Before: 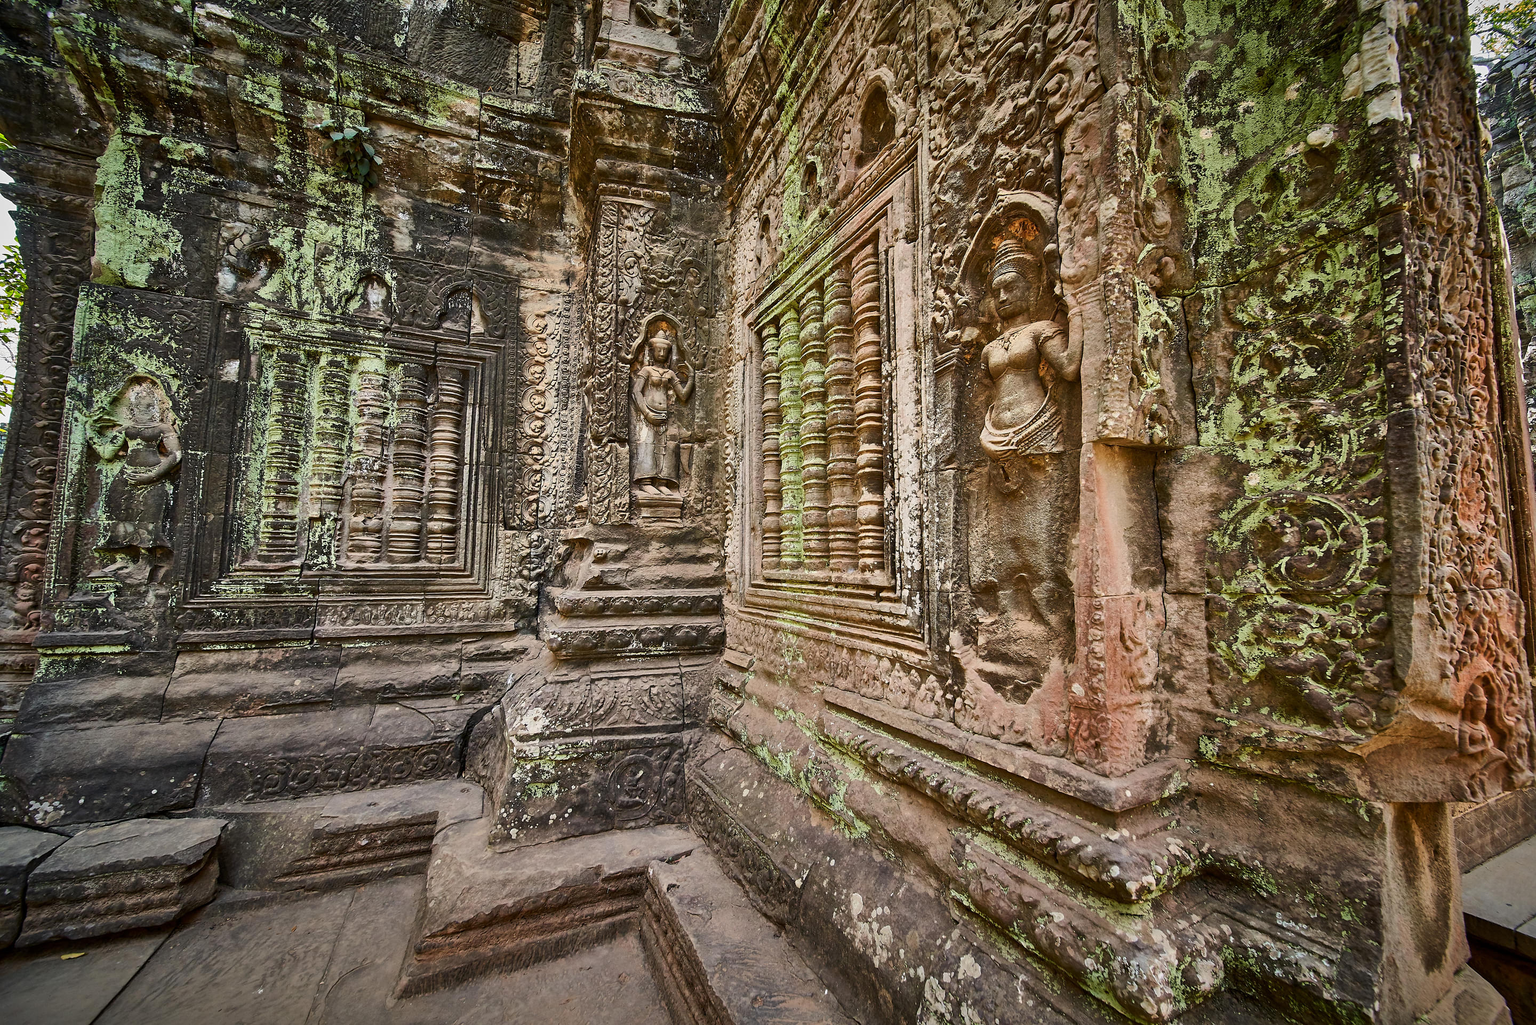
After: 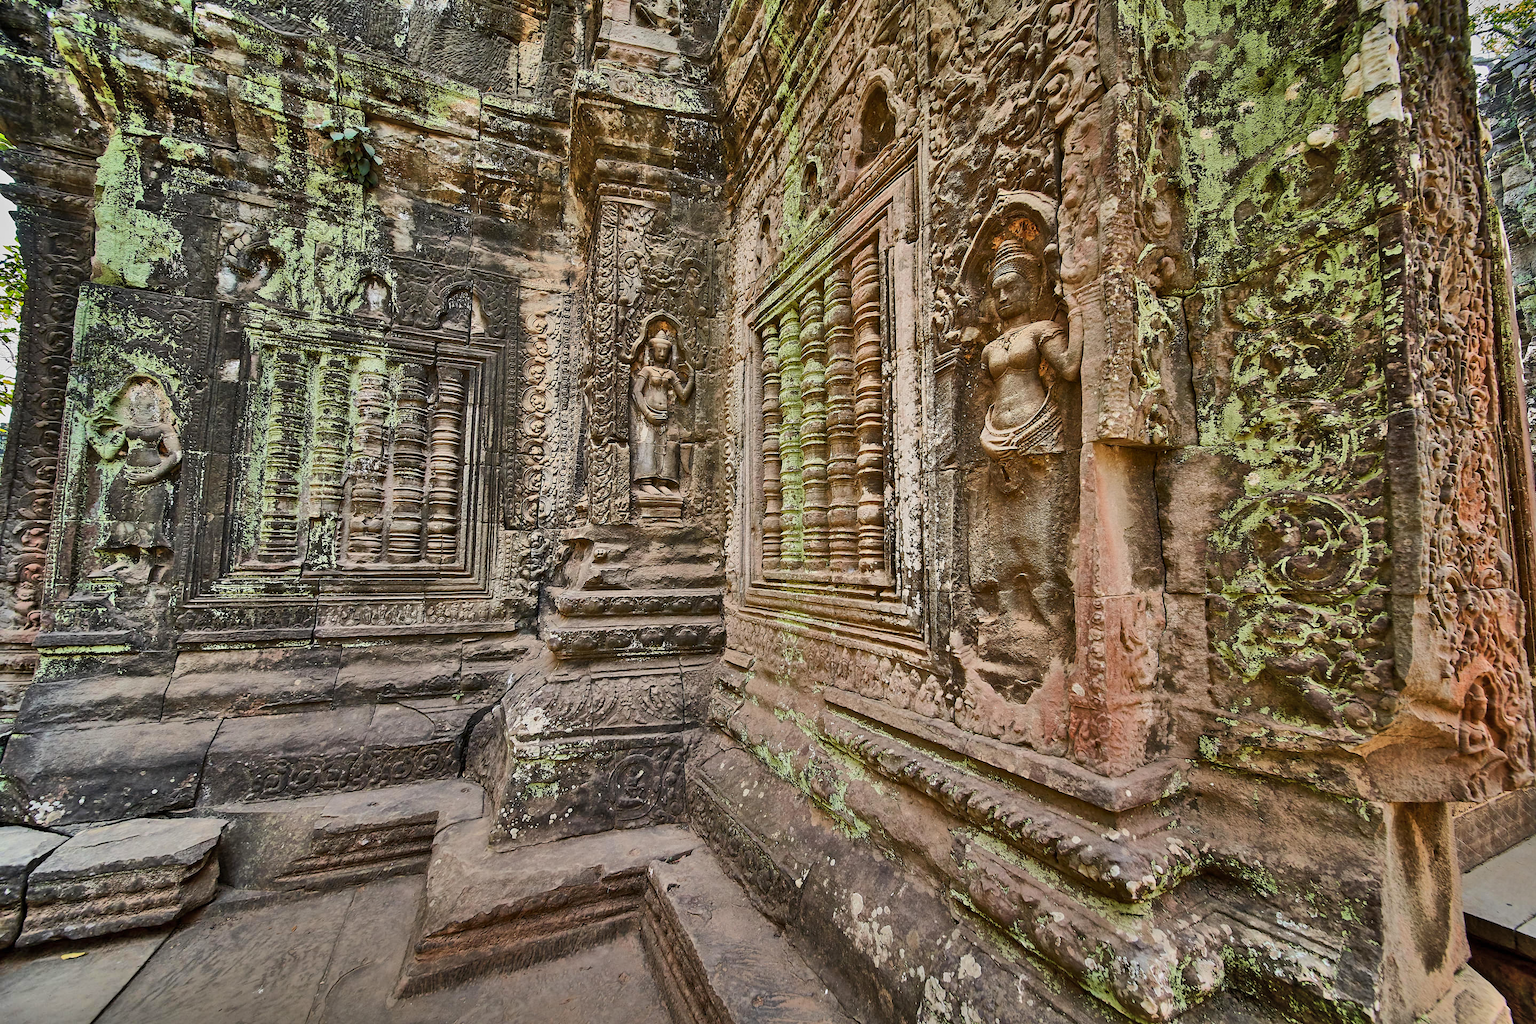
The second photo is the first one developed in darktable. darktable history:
shadows and highlights: radius 123.46, shadows 98.98, white point adjustment -3.04, highlights -98.36, shadows color adjustment 97.67%, soften with gaussian
